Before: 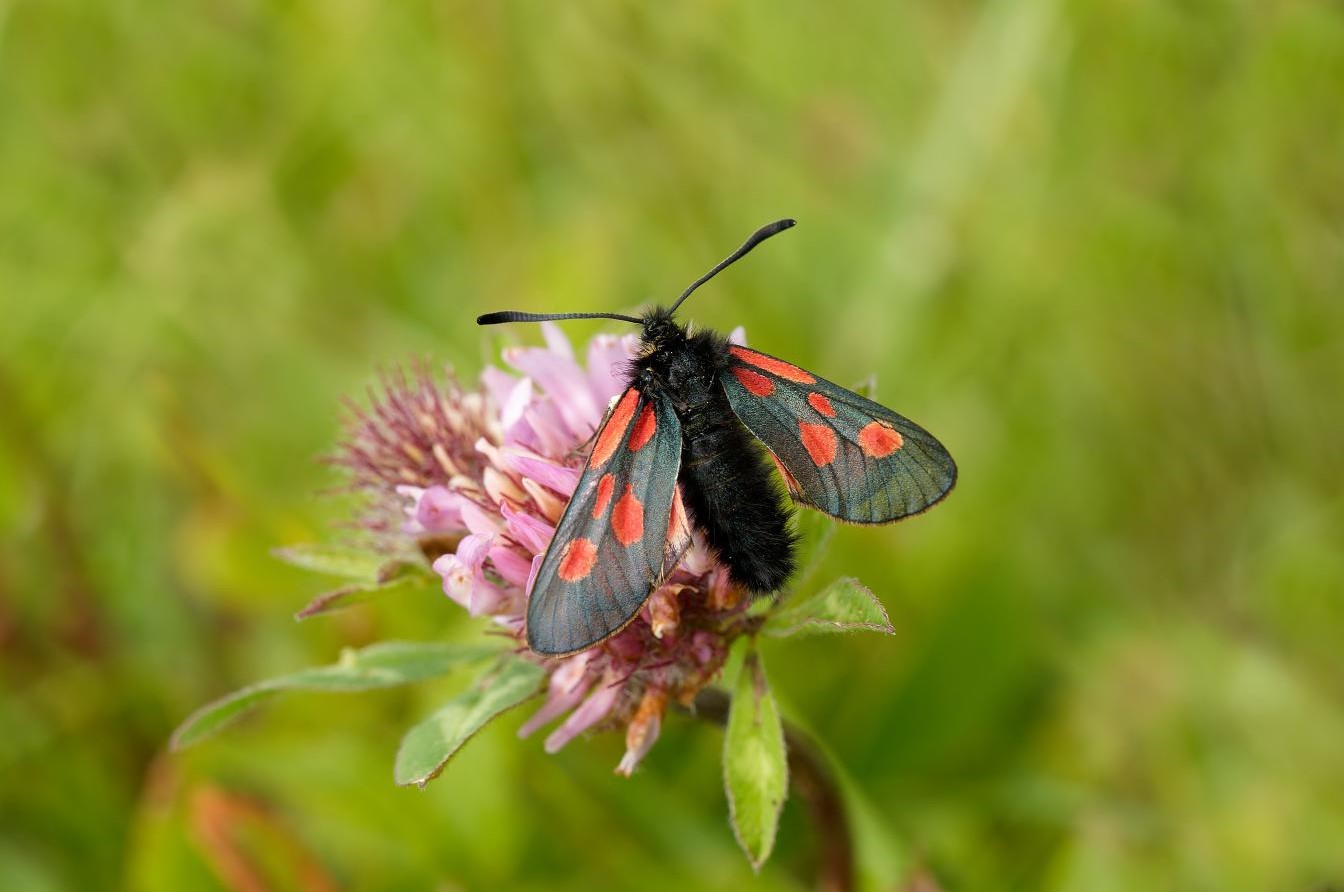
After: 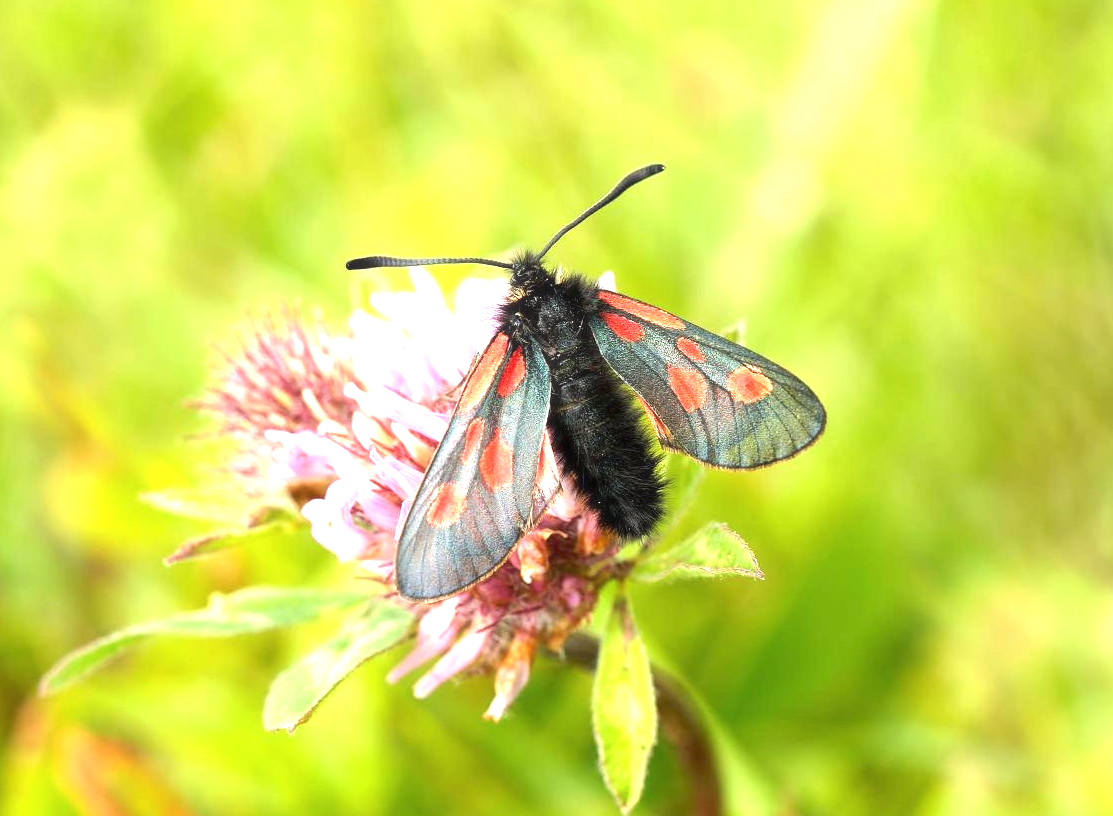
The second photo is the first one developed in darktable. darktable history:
exposure: black level correction 0, exposure 1.5 EV, compensate exposure bias true, compensate highlight preservation false
haze removal: strength -0.05
crop: left 9.807%, top 6.259%, right 7.334%, bottom 2.177%
